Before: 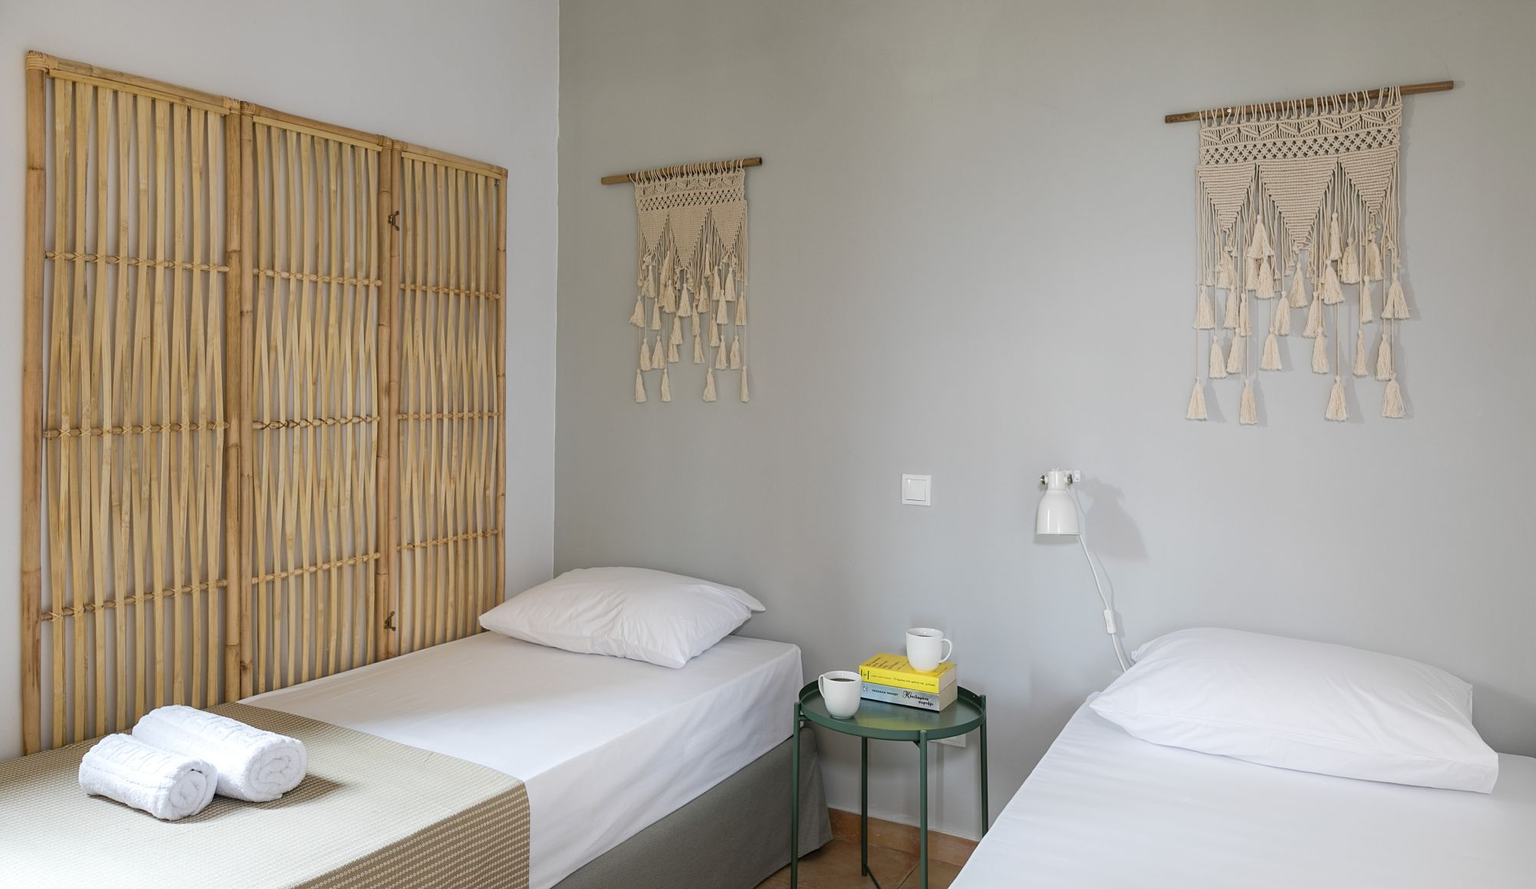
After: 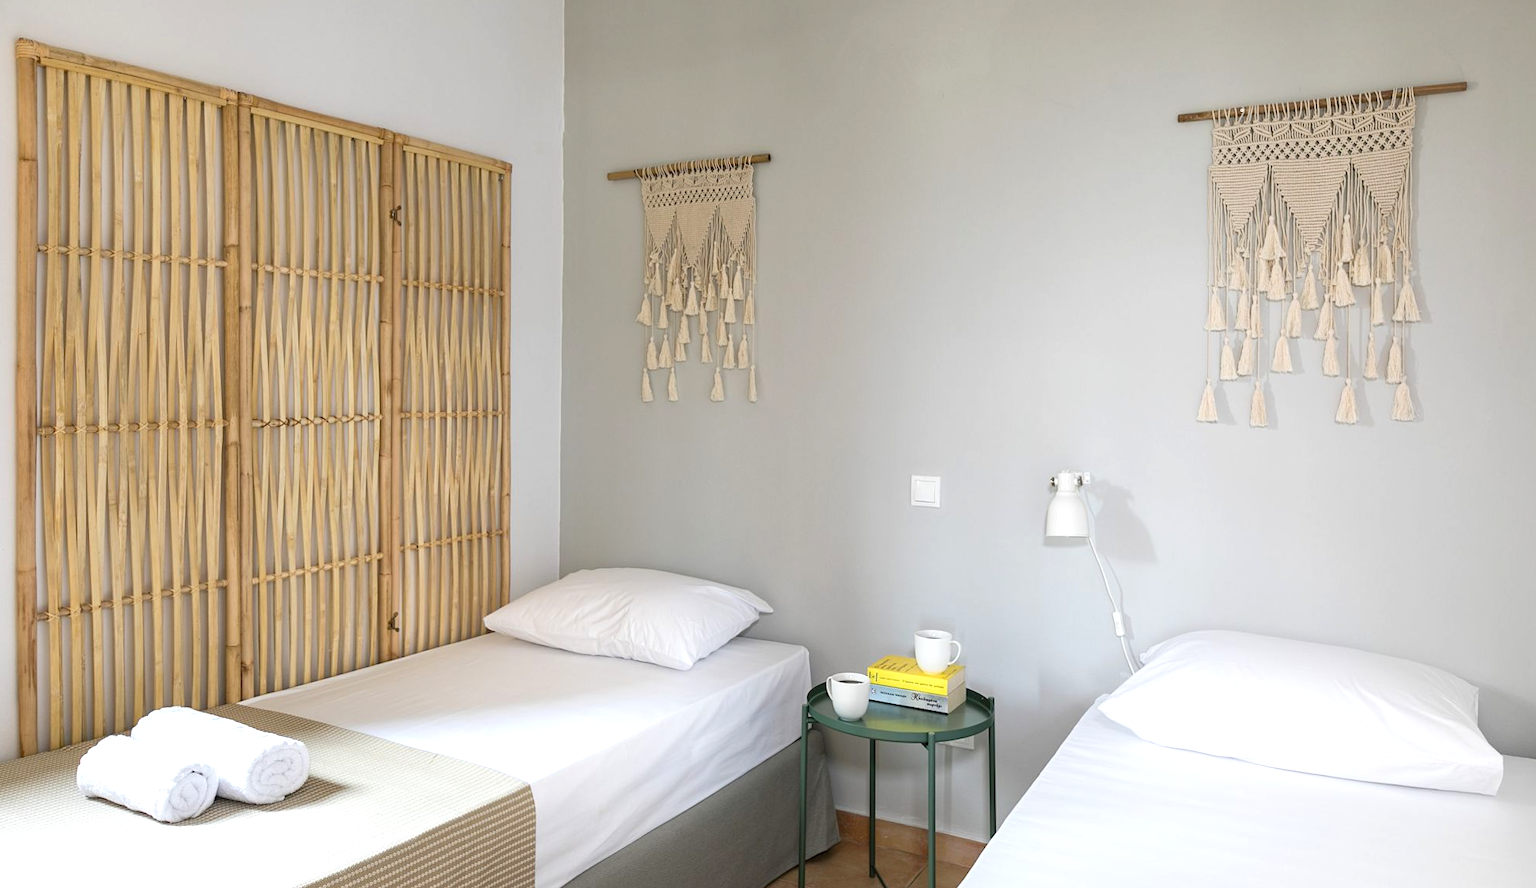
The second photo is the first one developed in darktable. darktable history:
rotate and perspective: rotation 0.174°, lens shift (vertical) 0.013, lens shift (horizontal) 0.019, shear 0.001, automatic cropping original format, crop left 0.007, crop right 0.991, crop top 0.016, crop bottom 0.997
exposure: black level correction 0.001, exposure 0.5 EV, compensate exposure bias true, compensate highlight preservation false
